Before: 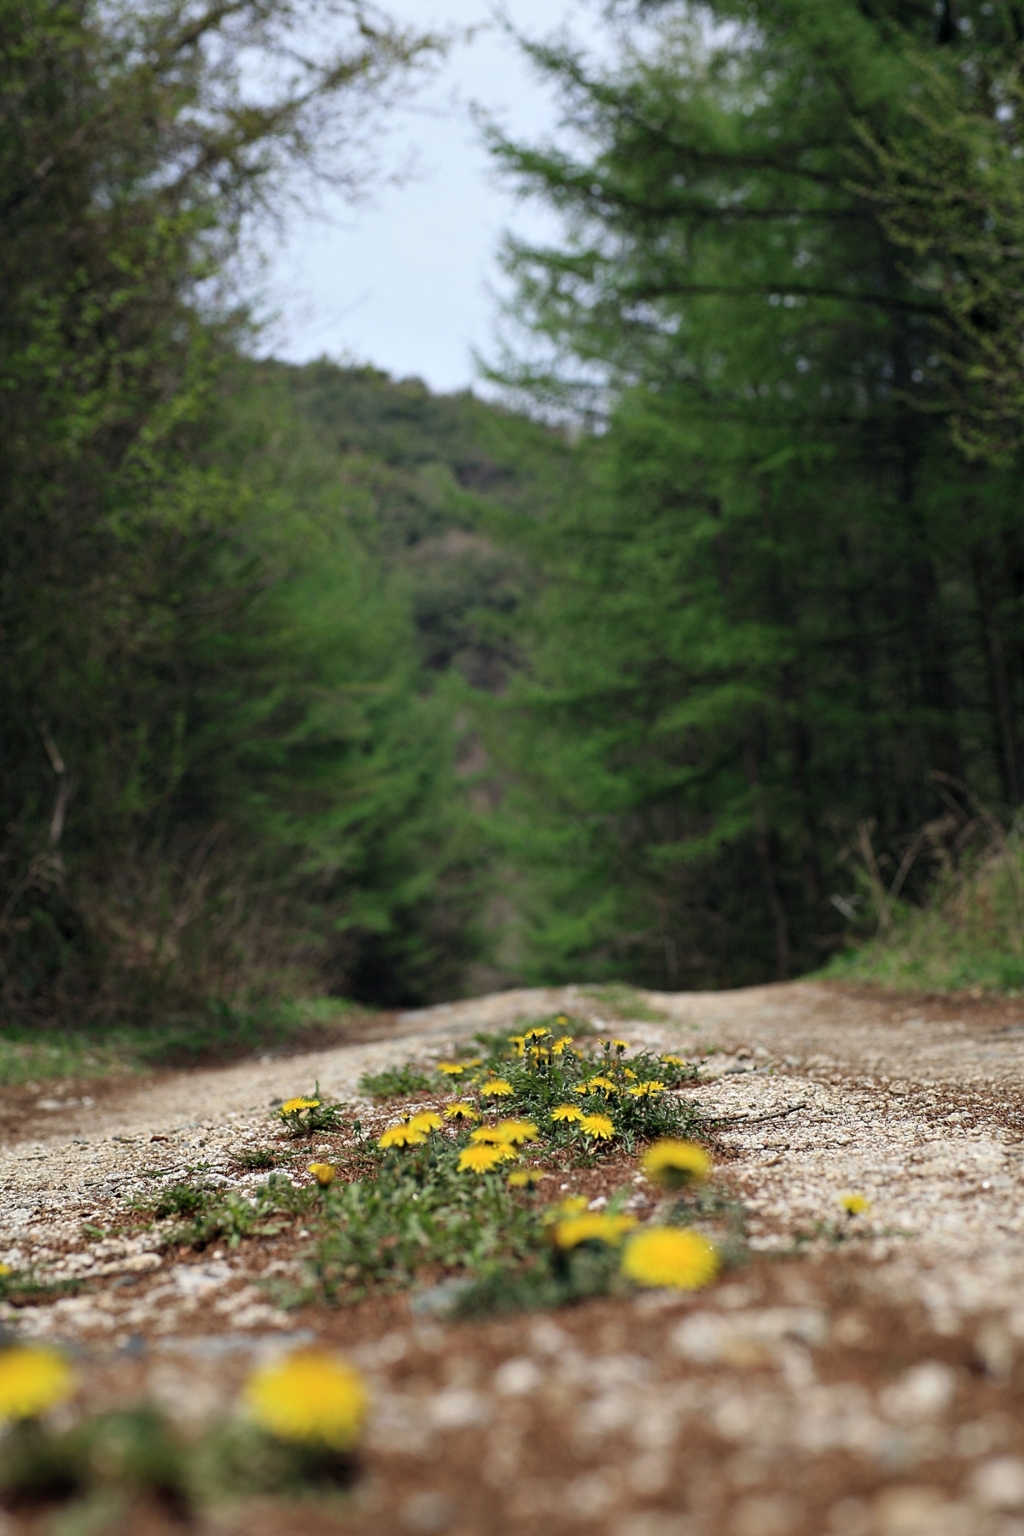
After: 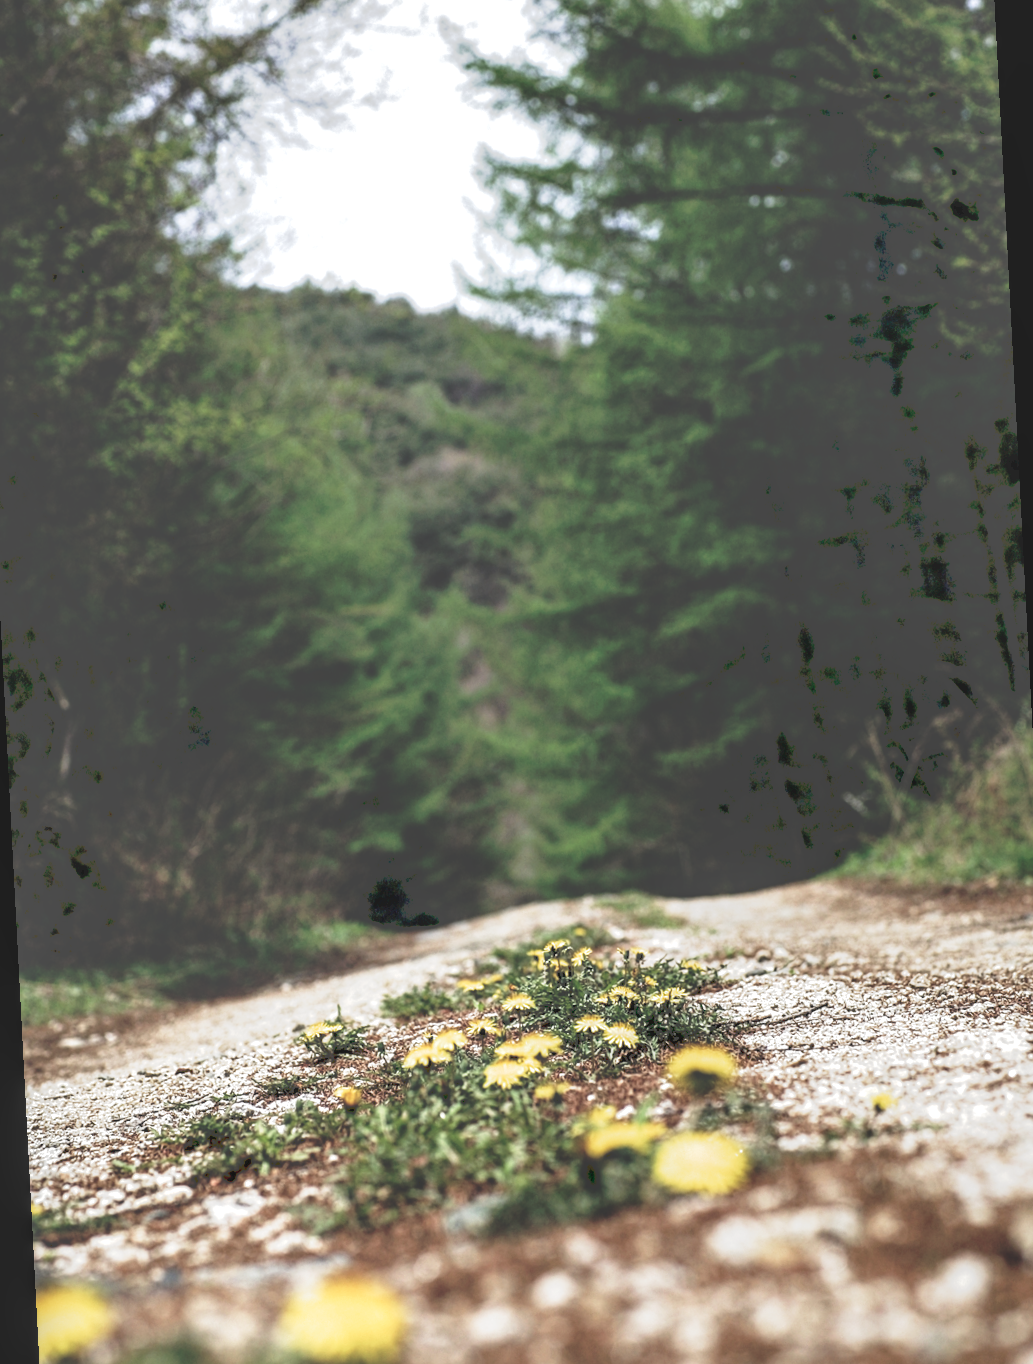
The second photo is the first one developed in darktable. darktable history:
filmic rgb: black relative exposure -8.2 EV, white relative exposure 2.2 EV, threshold 3 EV, hardness 7.11, latitude 75%, contrast 1.325, highlights saturation mix -2%, shadows ↔ highlights balance 30%, preserve chrominance no, color science v5 (2021), contrast in shadows safe, contrast in highlights safe, enable highlight reconstruction true
local contrast: highlights 60%, shadows 60%, detail 160%
rotate and perspective: rotation -3°, crop left 0.031, crop right 0.968, crop top 0.07, crop bottom 0.93
tone curve: curves: ch0 [(0, 0) (0.003, 0.313) (0.011, 0.317) (0.025, 0.317) (0.044, 0.322) (0.069, 0.327) (0.1, 0.335) (0.136, 0.347) (0.177, 0.364) (0.224, 0.384) (0.277, 0.421) (0.335, 0.459) (0.399, 0.501) (0.468, 0.554) (0.543, 0.611) (0.623, 0.679) (0.709, 0.751) (0.801, 0.804) (0.898, 0.844) (1, 1)], preserve colors none
